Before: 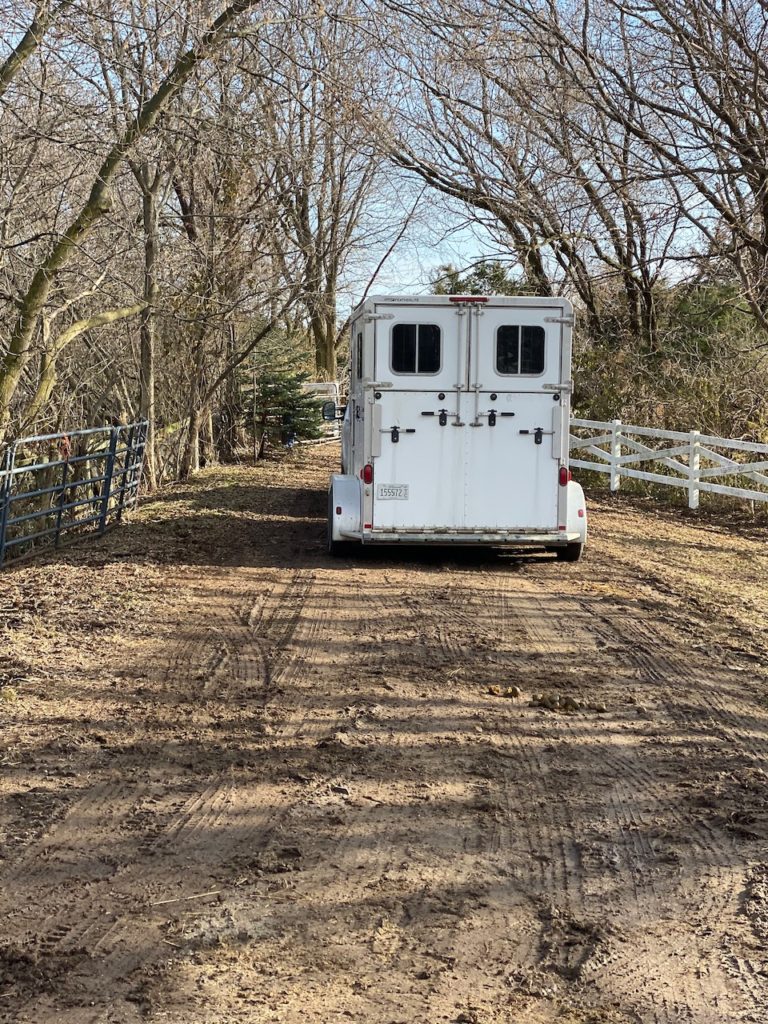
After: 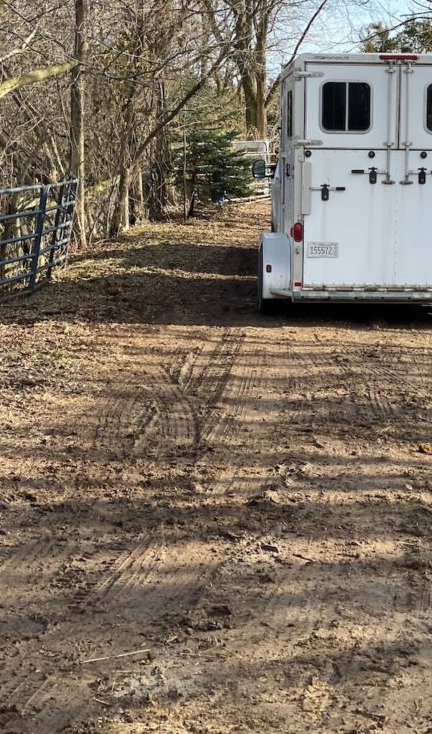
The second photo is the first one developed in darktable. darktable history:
crop: left 9.147%, top 23.676%, right 34.562%, bottom 4.583%
